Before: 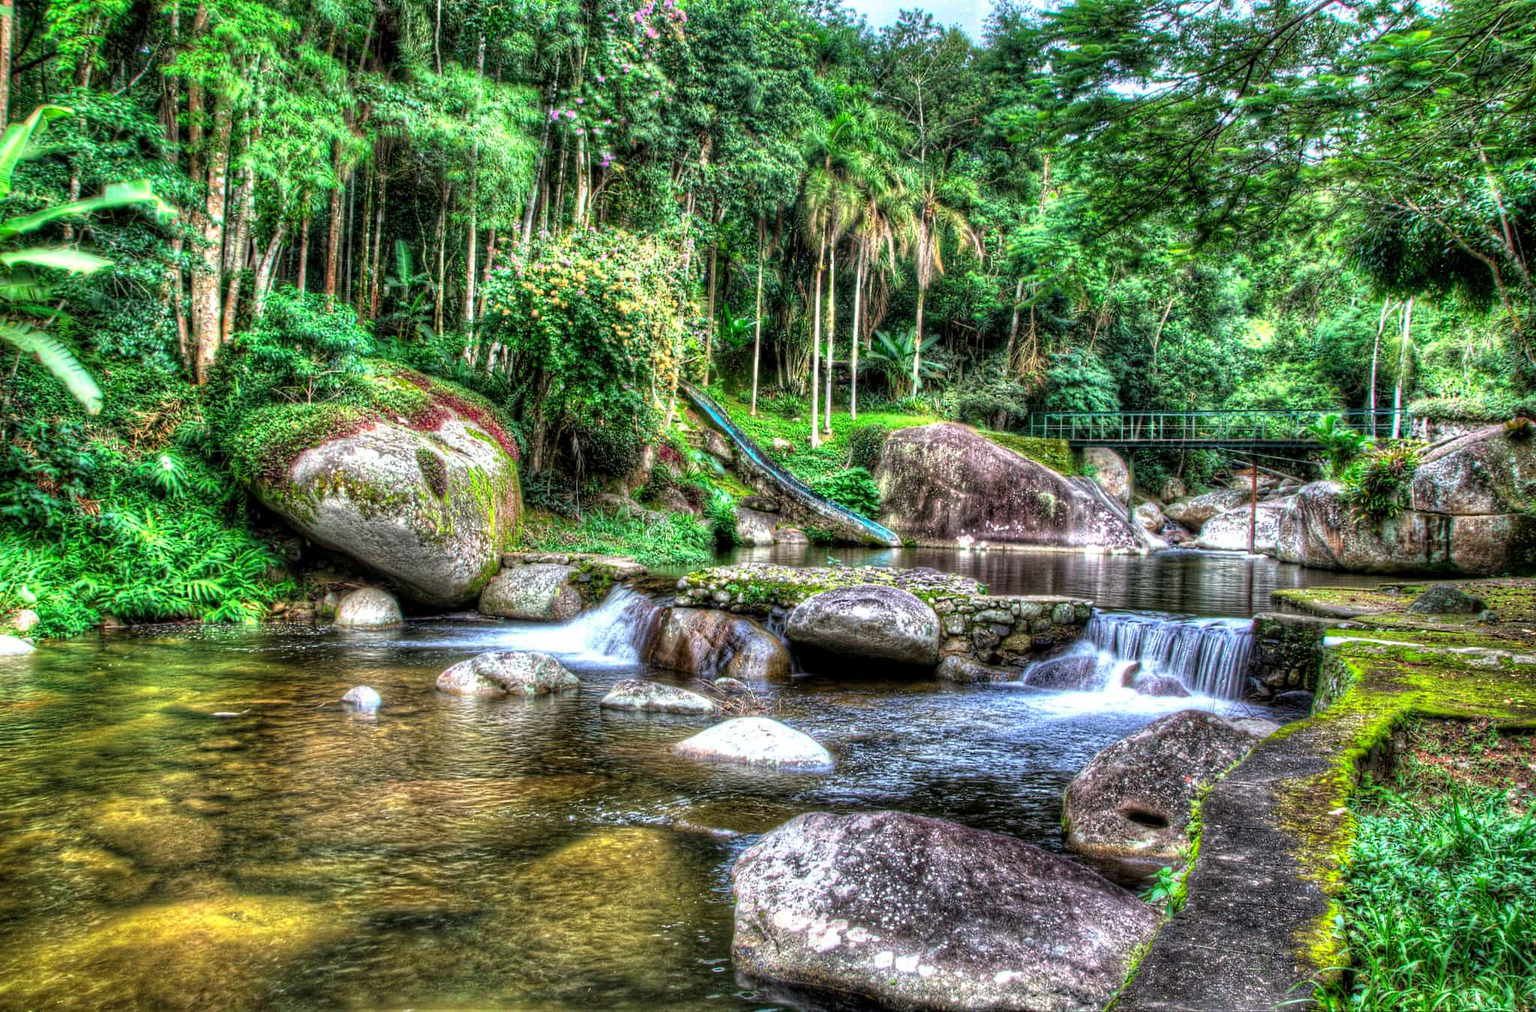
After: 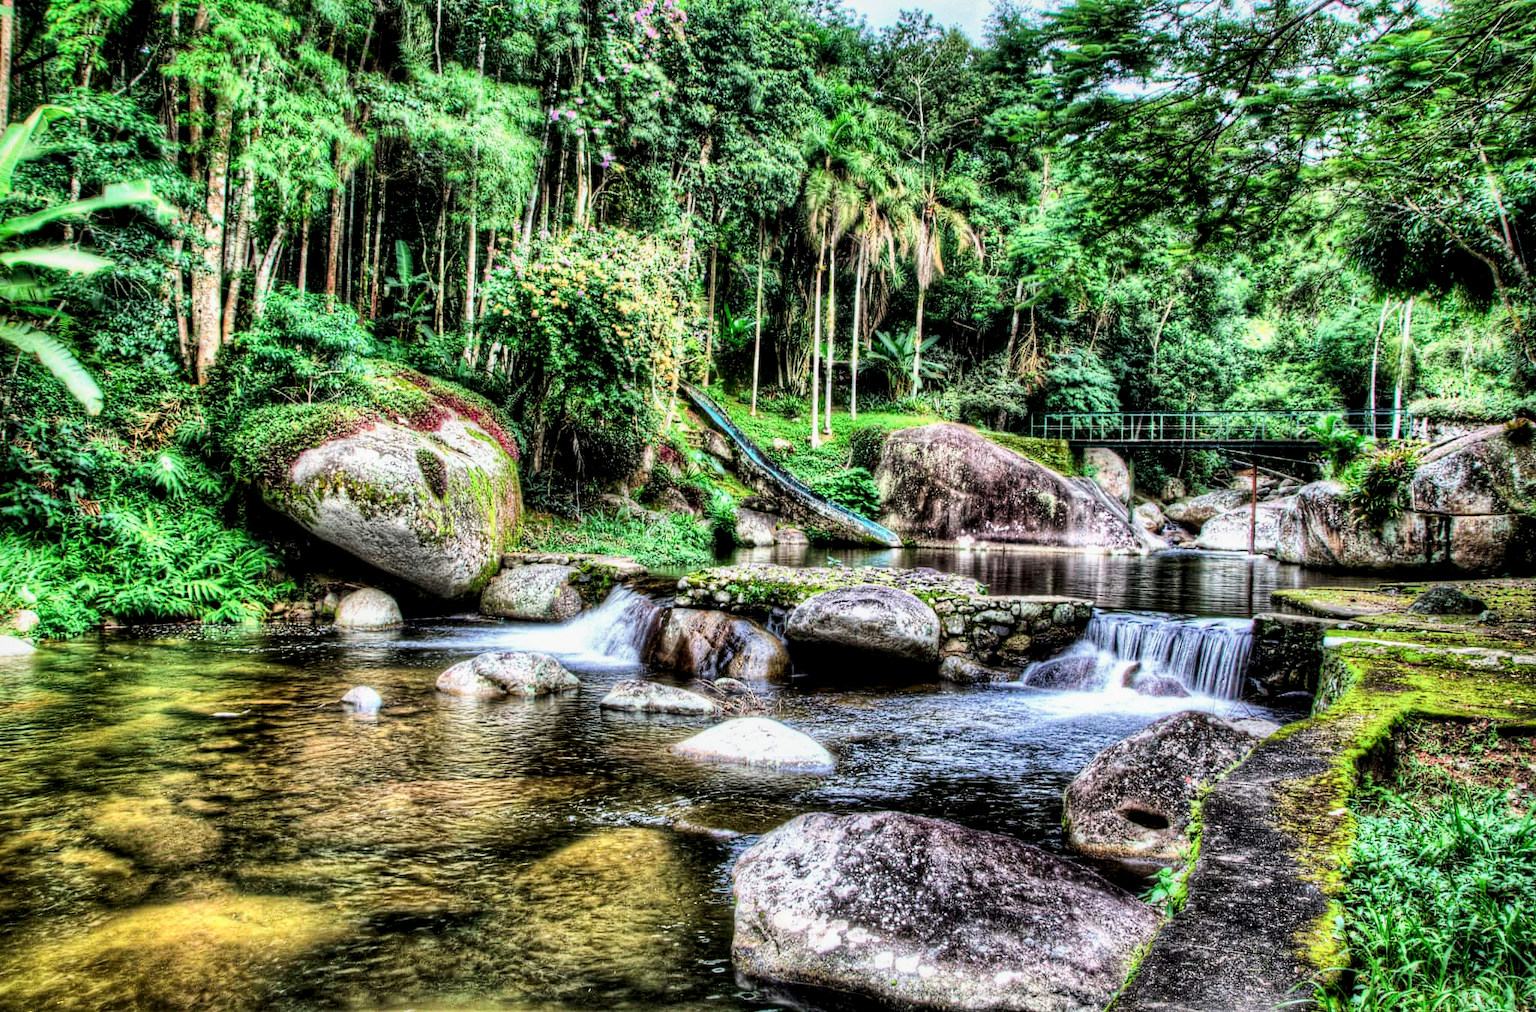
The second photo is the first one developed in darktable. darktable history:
local contrast: mode bilateral grid, contrast 20, coarseness 50, detail 171%, midtone range 0.2
tone equalizer: -8 EV -0.75 EV, -7 EV -0.7 EV, -6 EV -0.6 EV, -5 EV -0.4 EV, -3 EV 0.4 EV, -2 EV 0.6 EV, -1 EV 0.7 EV, +0 EV 0.75 EV, edges refinement/feathering 500, mask exposure compensation -1.57 EV, preserve details no
filmic rgb: black relative exposure -7.65 EV, white relative exposure 4.56 EV, hardness 3.61
